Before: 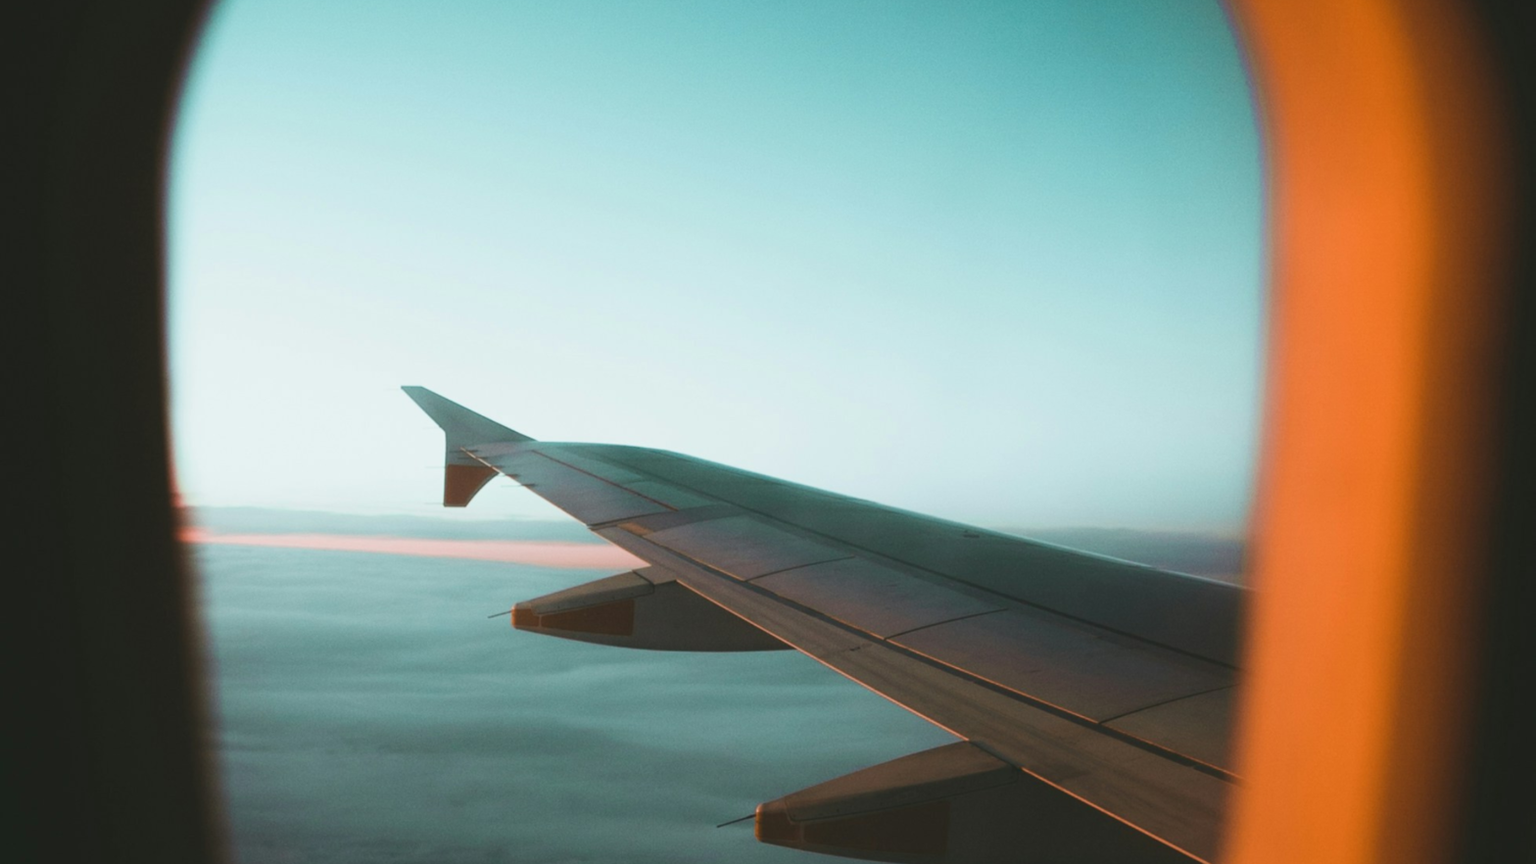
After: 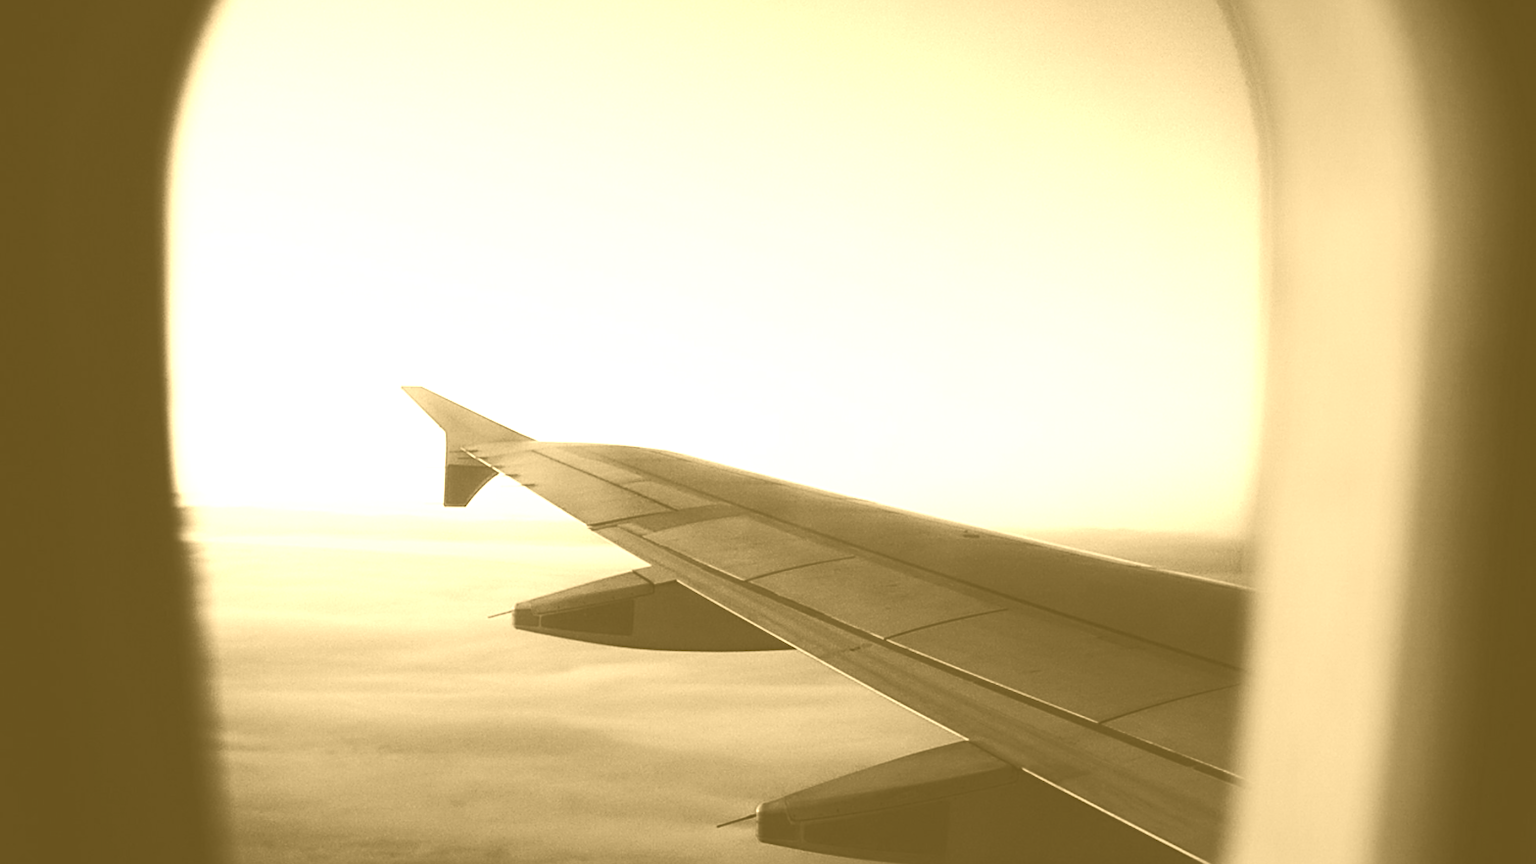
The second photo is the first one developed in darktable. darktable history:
colorize: hue 36°, source mix 100%
base curve: curves: ch0 [(0, 0) (0.073, 0.04) (0.157, 0.139) (0.492, 0.492) (0.758, 0.758) (1, 1)], preserve colors none
color correction: saturation 2.15
sharpen: on, module defaults
